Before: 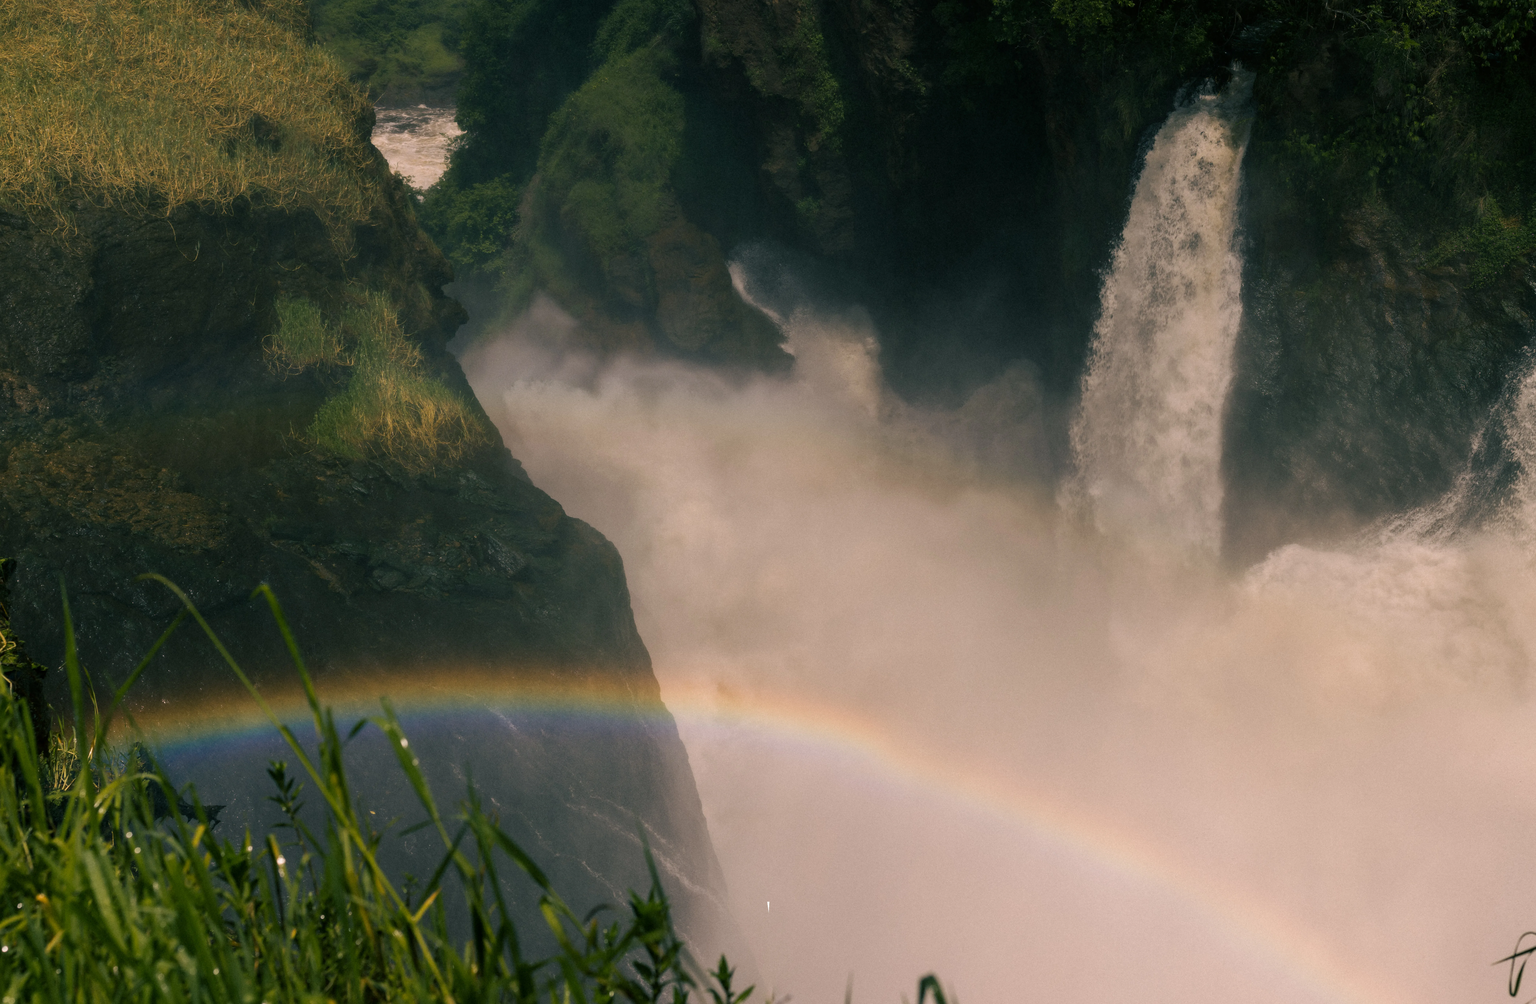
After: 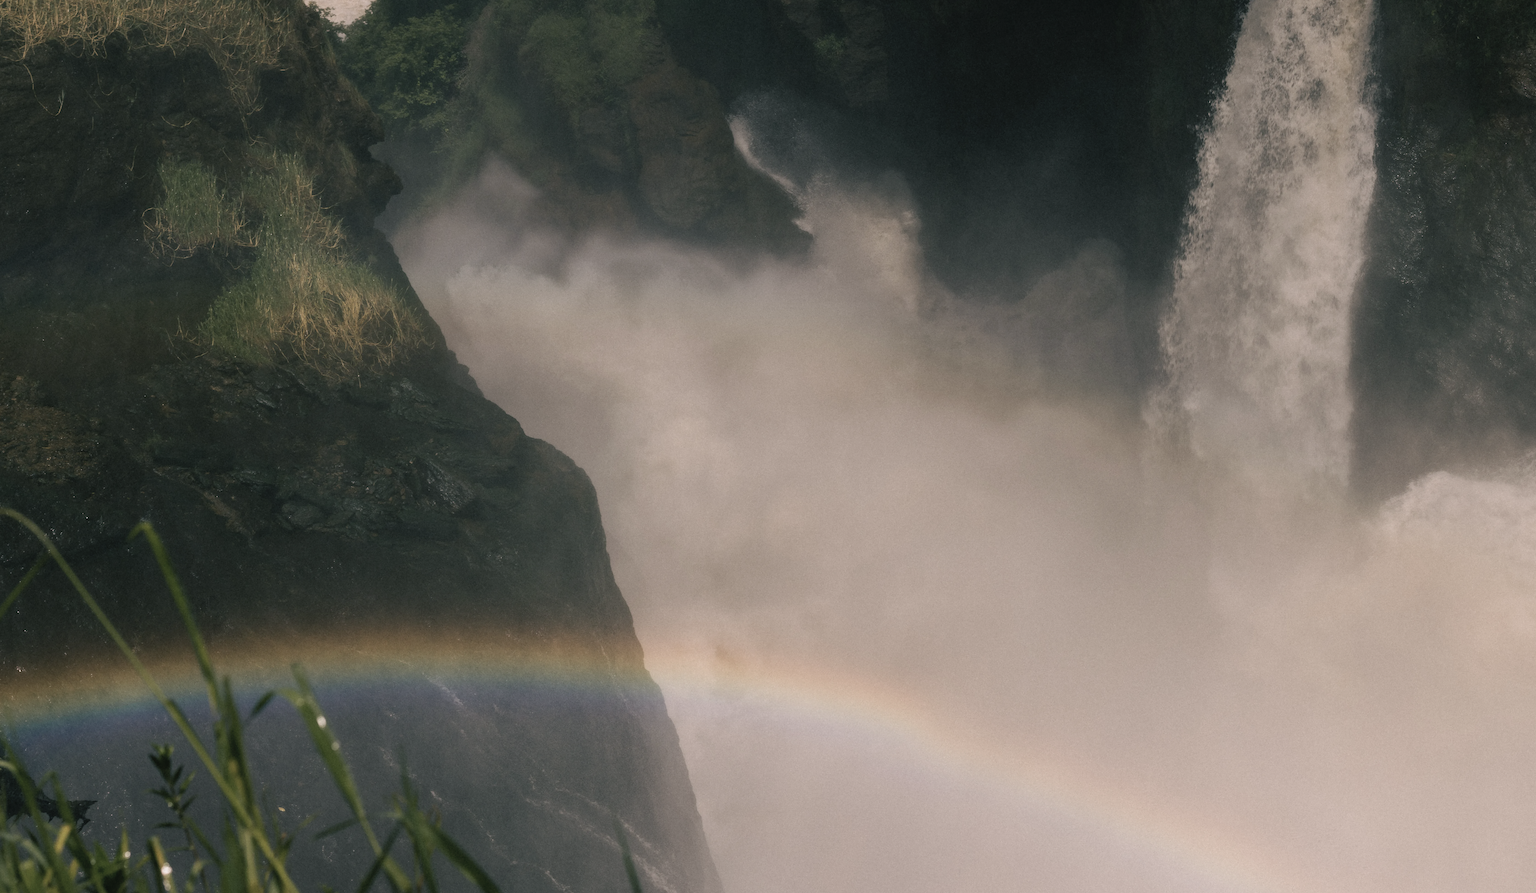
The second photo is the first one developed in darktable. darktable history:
crop: left 9.712%, top 16.928%, right 10.845%, bottom 12.332%
contrast brightness saturation: contrast -0.05, saturation -0.41
